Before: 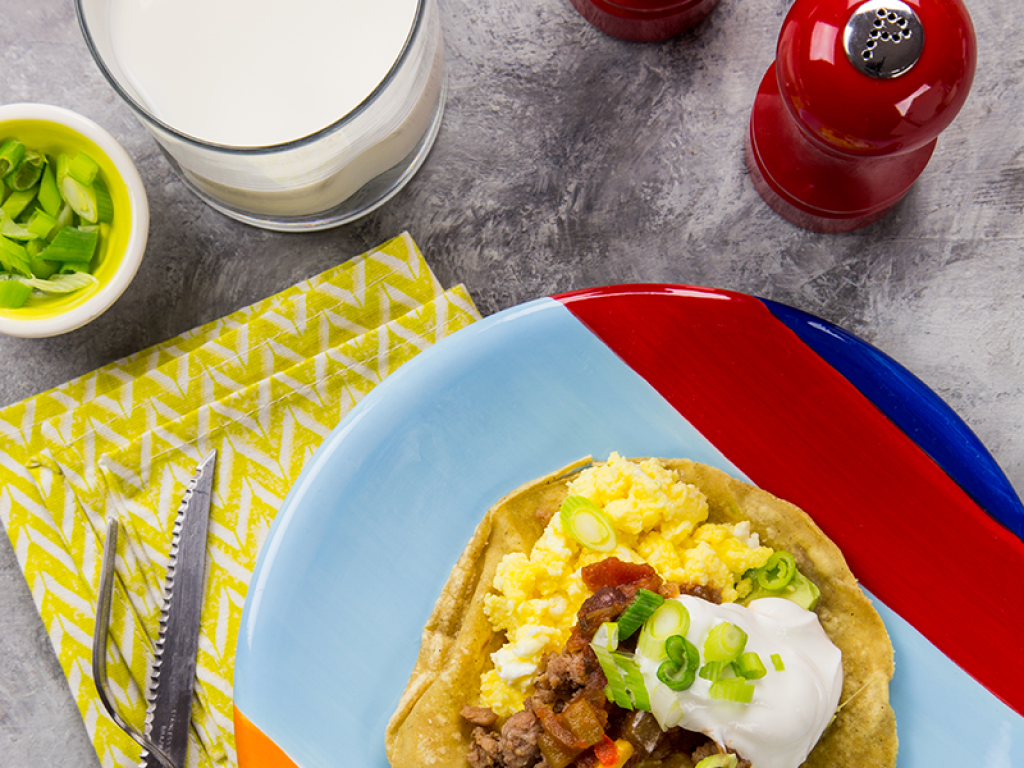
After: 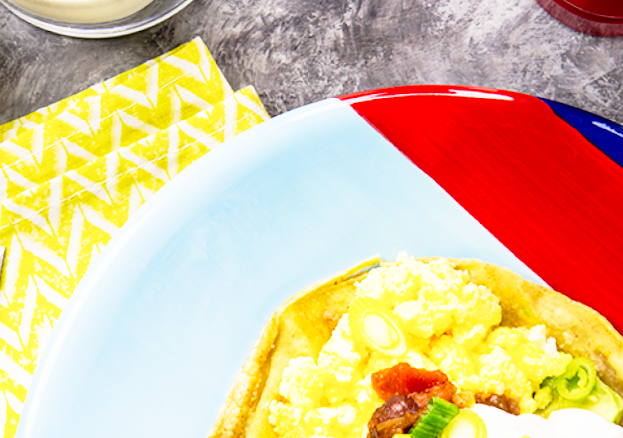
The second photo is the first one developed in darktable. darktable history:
base curve: curves: ch0 [(0, 0) (0.012, 0.01) (0.073, 0.168) (0.31, 0.711) (0.645, 0.957) (1, 1)], preserve colors none
crop and rotate: left 22.13%, top 22.054%, right 22.026%, bottom 22.102%
exposure: exposure -0.041 EV, compensate highlight preservation false
rotate and perspective: rotation 0.128°, lens shift (vertical) -0.181, lens shift (horizontal) -0.044, shear 0.001, automatic cropping off
